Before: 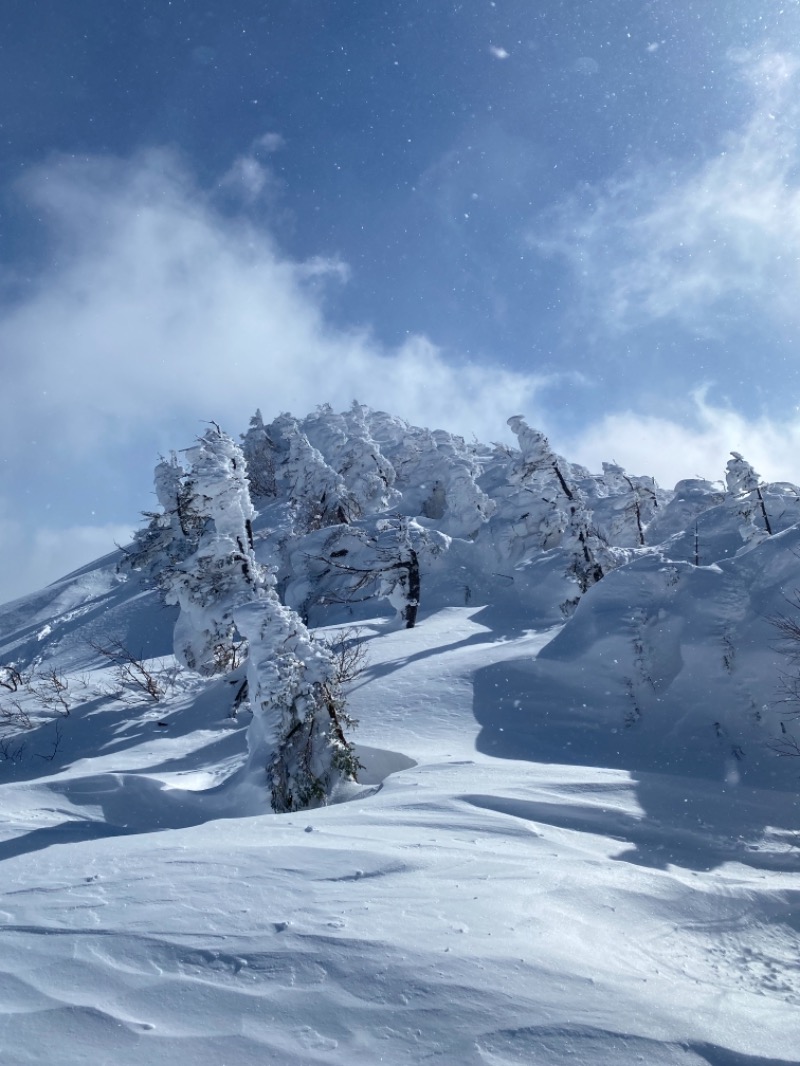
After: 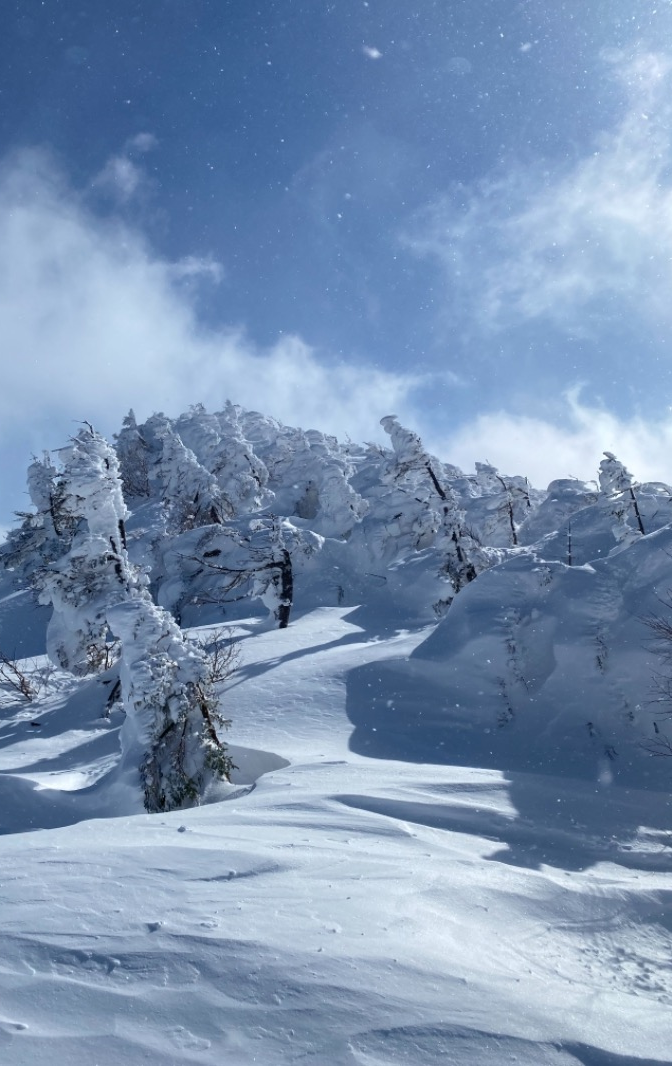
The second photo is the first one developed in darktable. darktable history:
crop: left 15.968%
